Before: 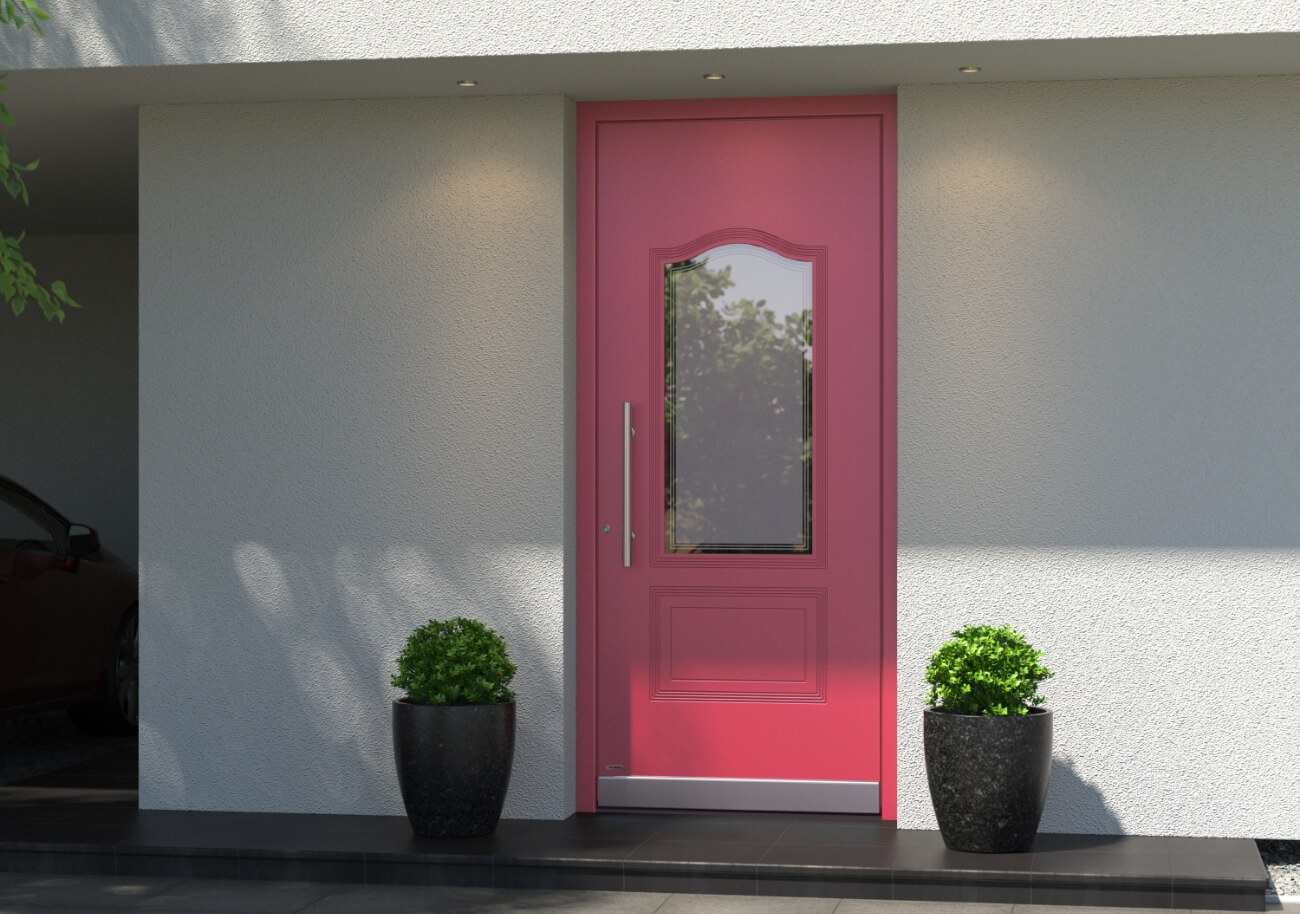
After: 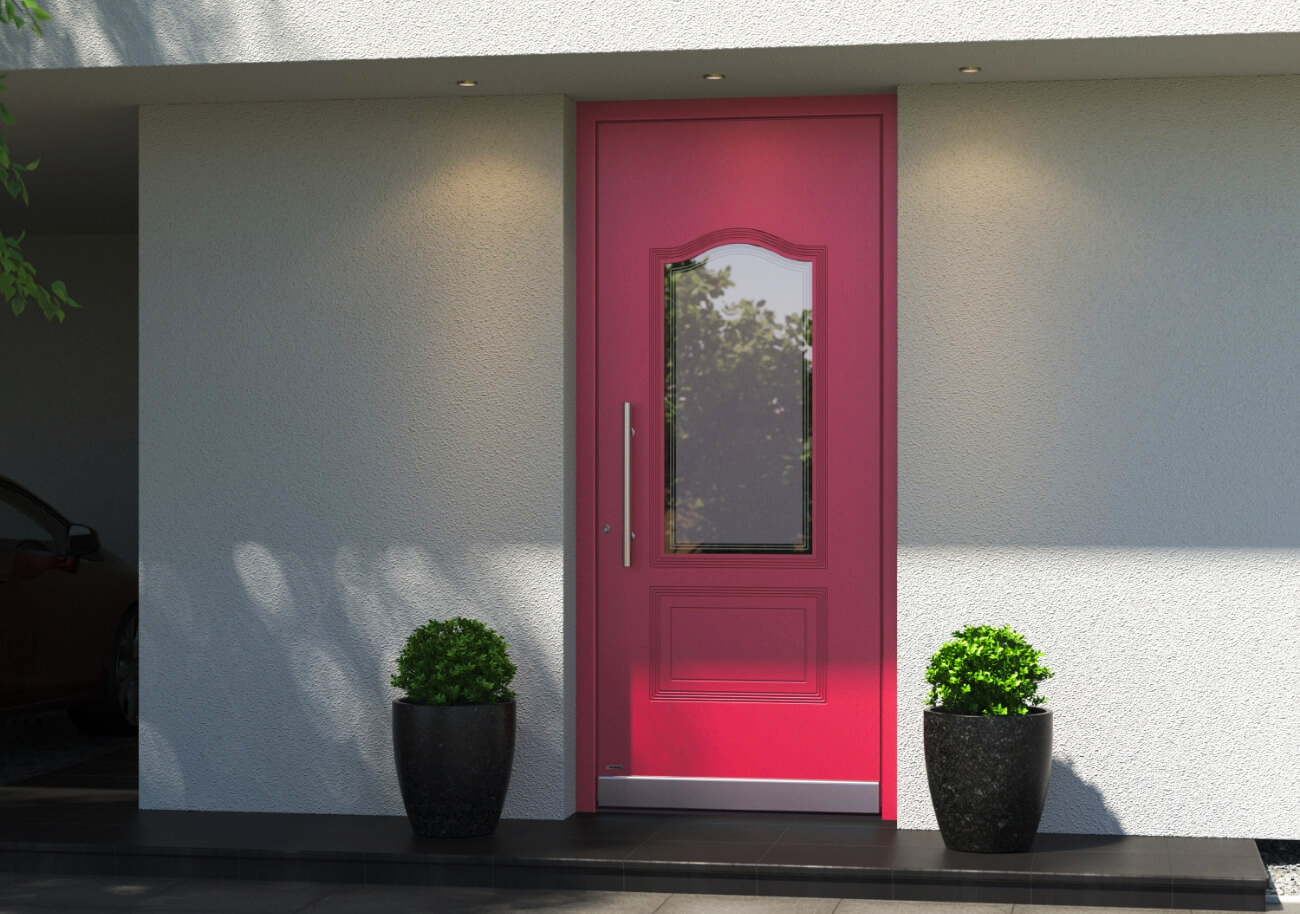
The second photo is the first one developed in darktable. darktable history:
tone curve: curves: ch0 [(0, 0) (0.003, 0.003) (0.011, 0.011) (0.025, 0.022) (0.044, 0.039) (0.069, 0.055) (0.1, 0.074) (0.136, 0.101) (0.177, 0.134) (0.224, 0.171) (0.277, 0.216) (0.335, 0.277) (0.399, 0.345) (0.468, 0.427) (0.543, 0.526) (0.623, 0.636) (0.709, 0.731) (0.801, 0.822) (0.898, 0.917) (1, 1)], preserve colors none
